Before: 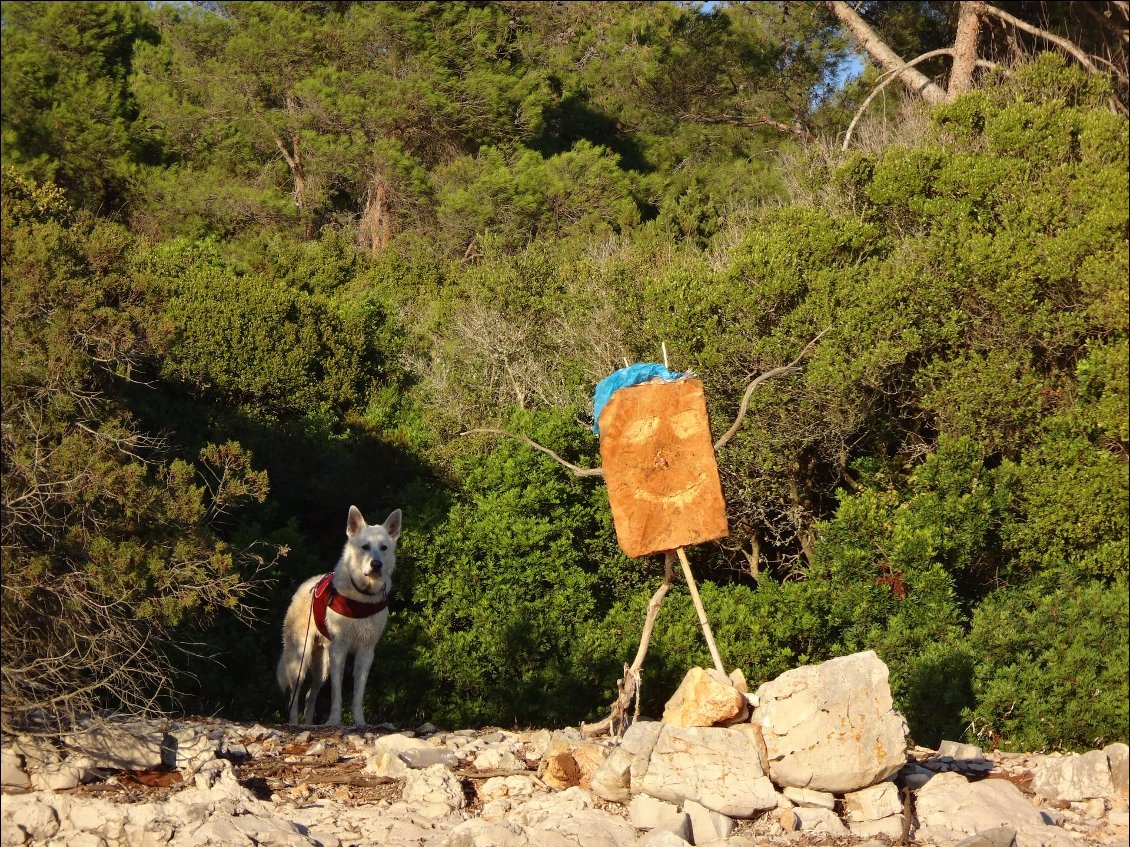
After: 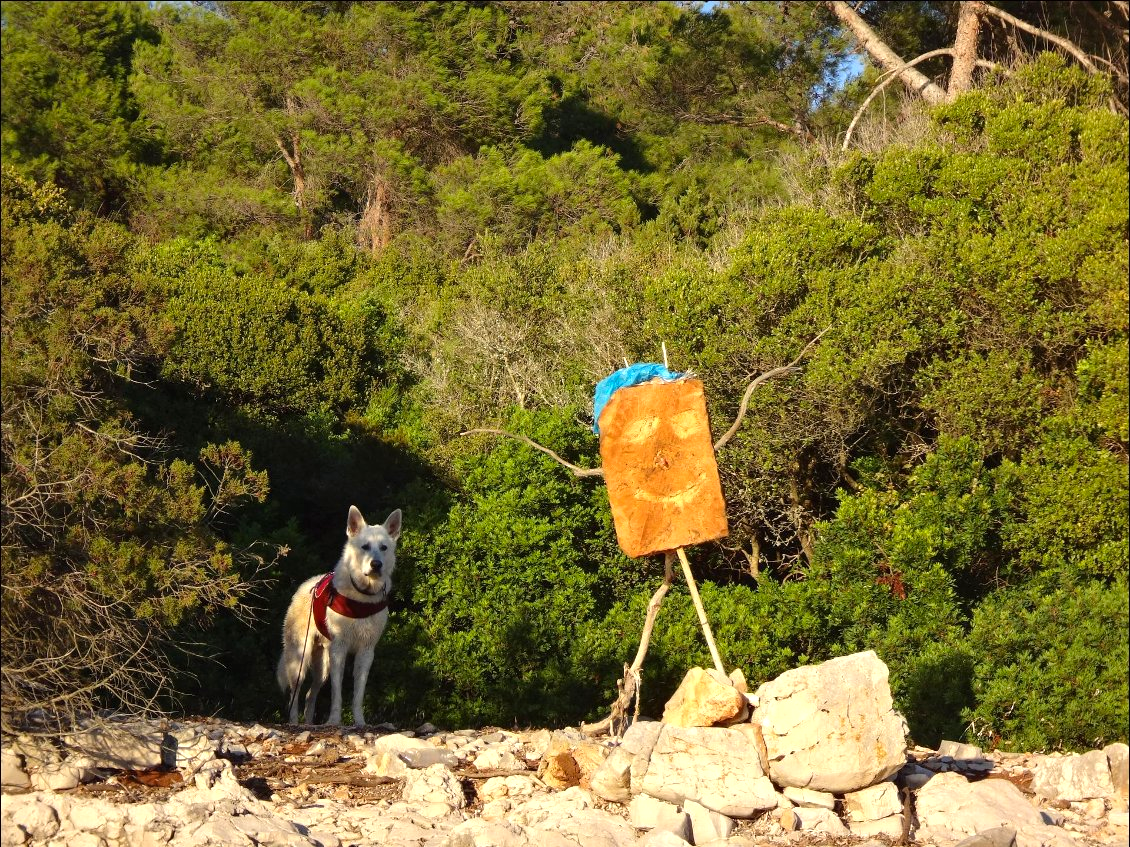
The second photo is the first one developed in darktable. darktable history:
color balance rgb: perceptual saturation grading › global saturation -0.046%, perceptual brilliance grading › global brilliance 9.619%, global vibrance 20%
